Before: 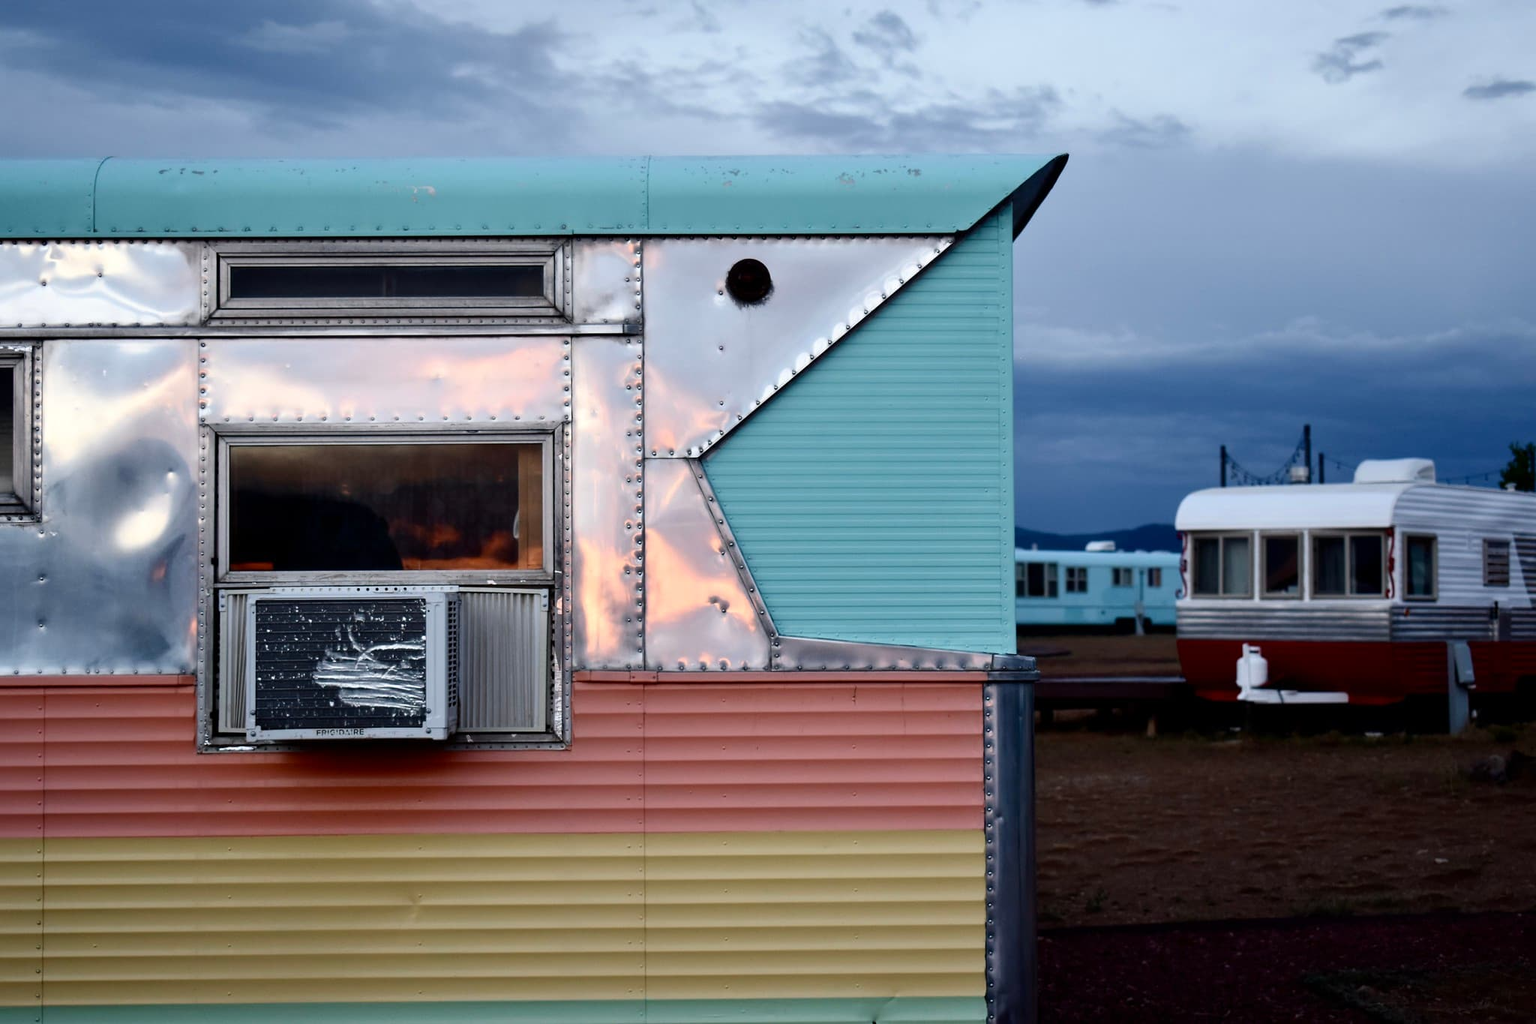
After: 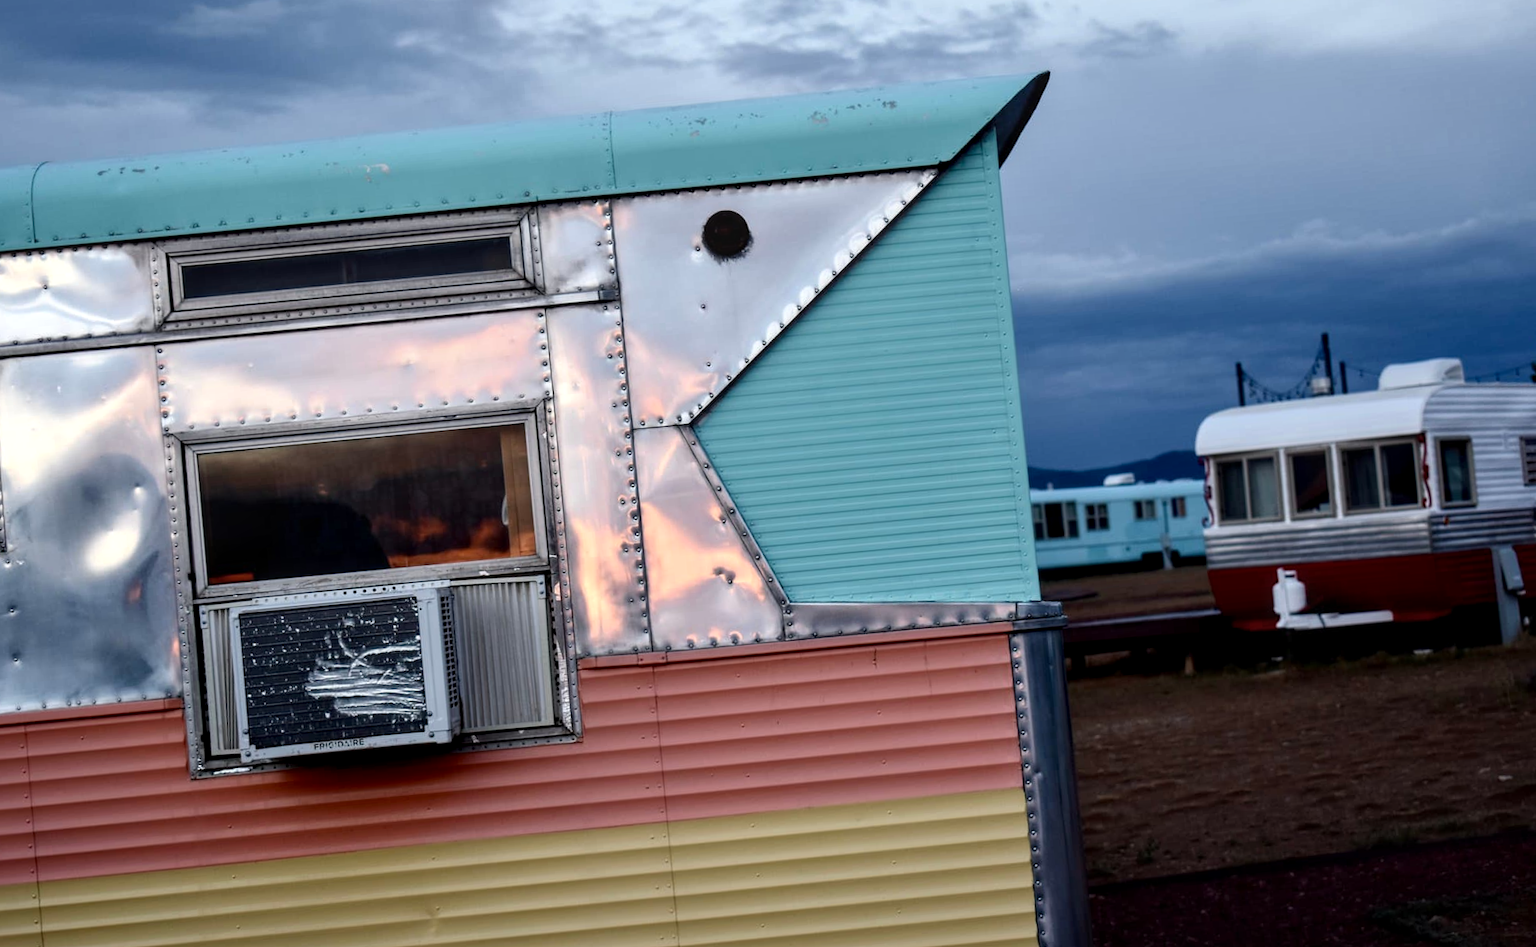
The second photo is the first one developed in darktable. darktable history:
local contrast: on, module defaults
rotate and perspective: rotation -5°, crop left 0.05, crop right 0.952, crop top 0.11, crop bottom 0.89
